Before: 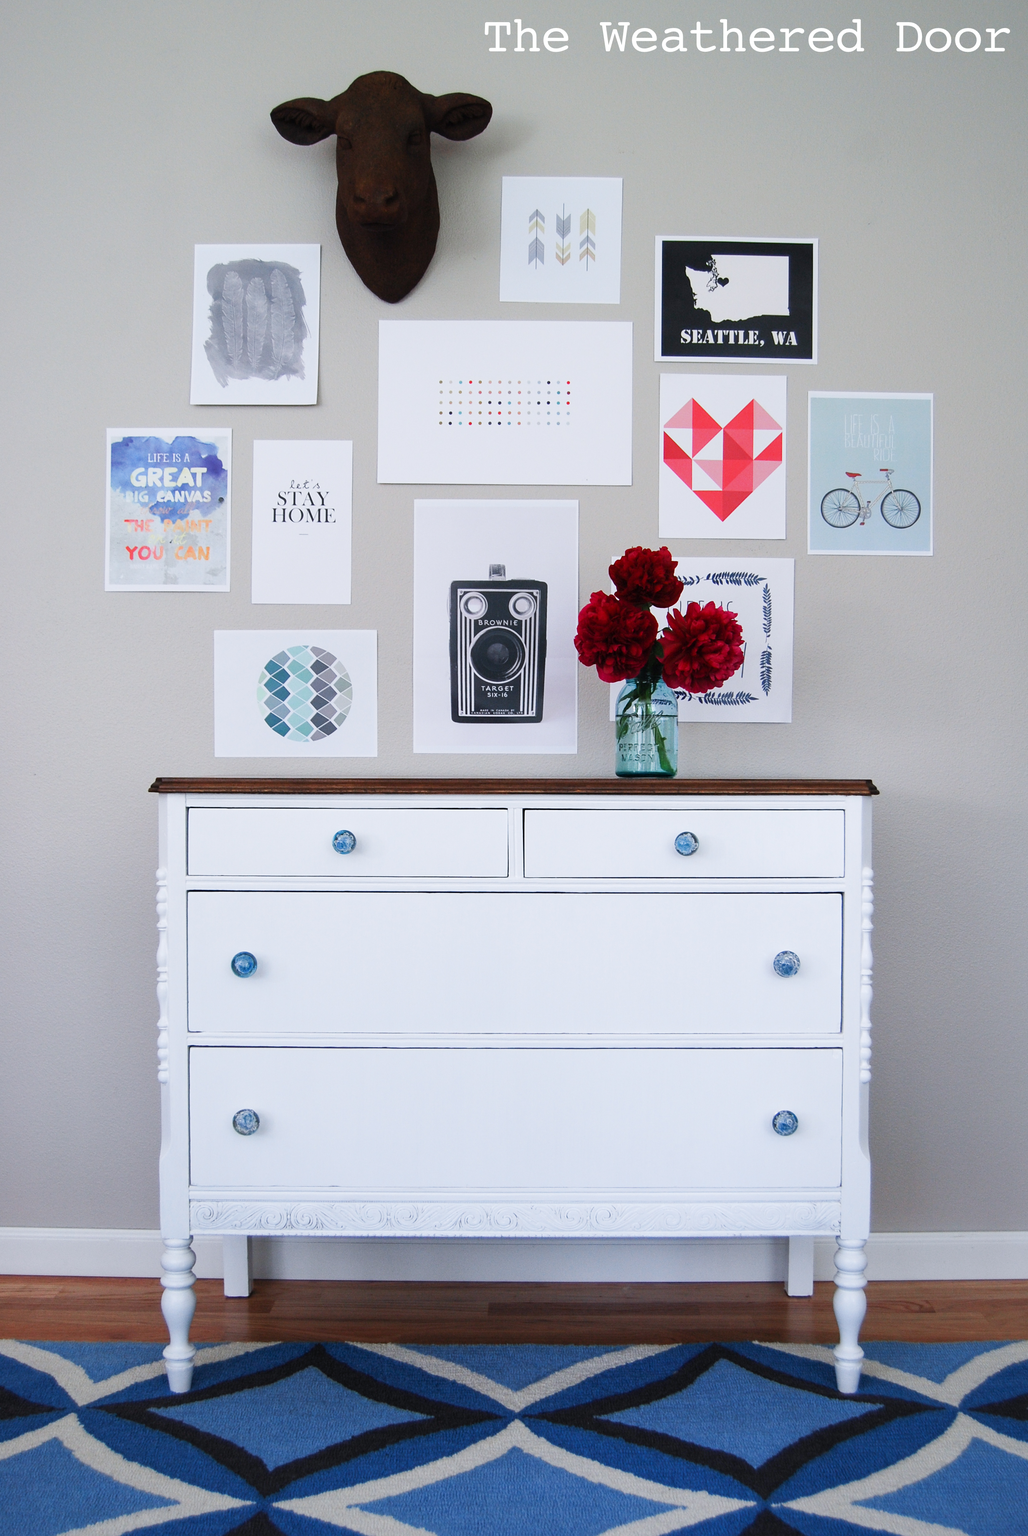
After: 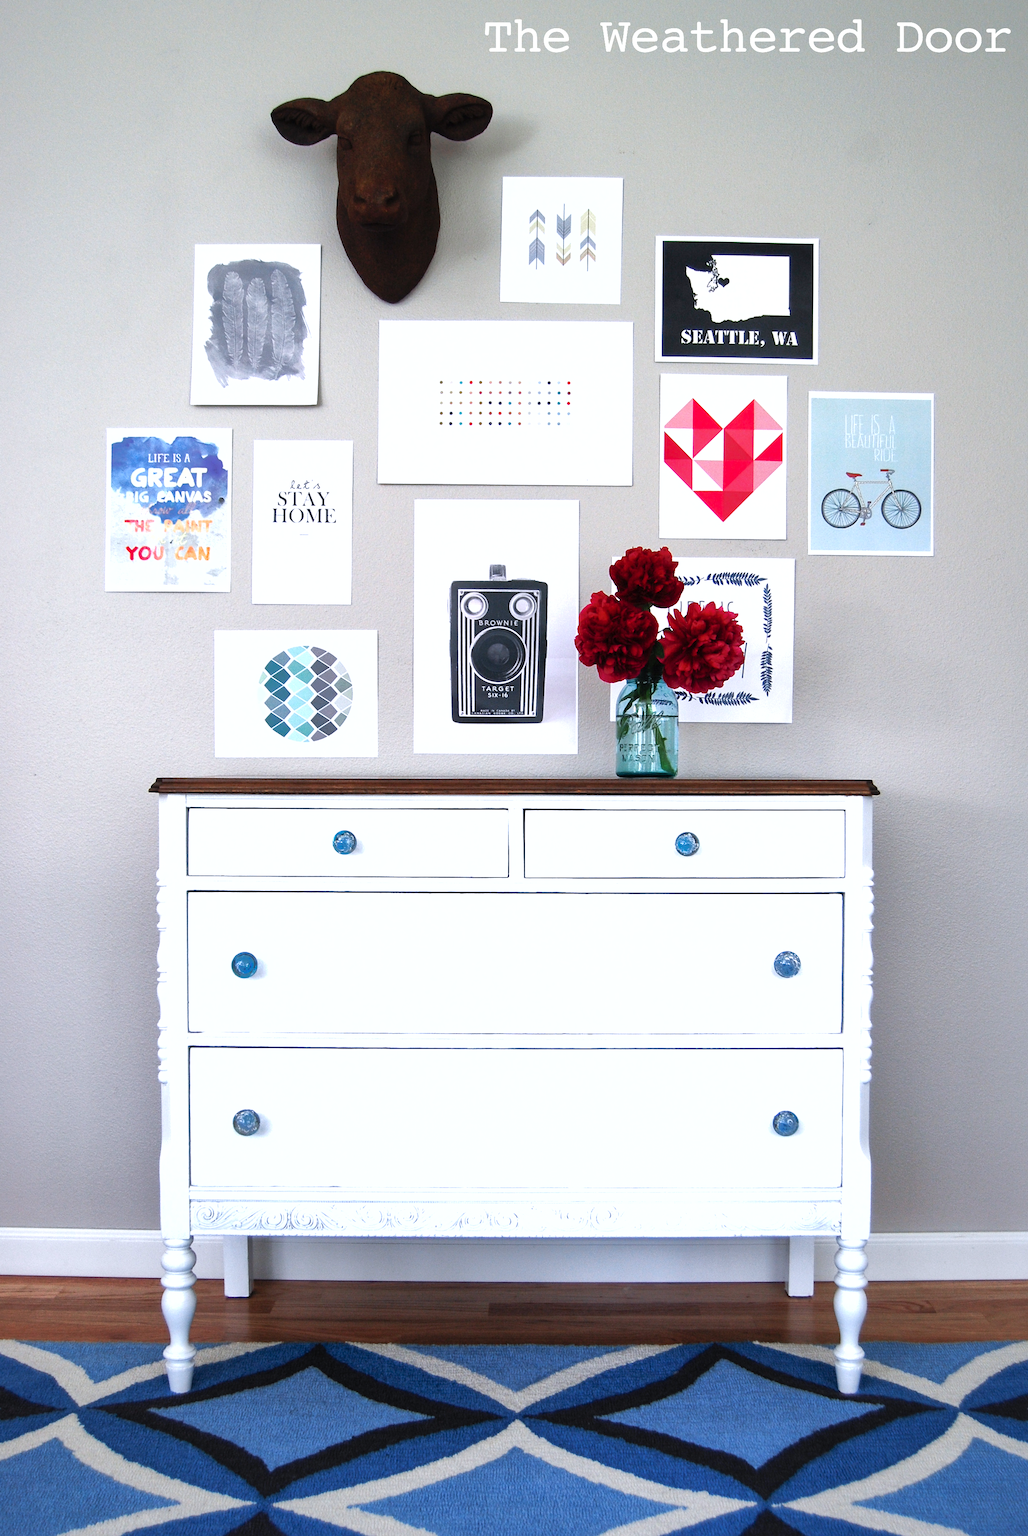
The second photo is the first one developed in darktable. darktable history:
shadows and highlights: on, module defaults
tone equalizer: -8 EV -0.737 EV, -7 EV -0.728 EV, -6 EV -0.566 EV, -5 EV -0.386 EV, -3 EV 0.379 EV, -2 EV 0.6 EV, -1 EV 0.694 EV, +0 EV 0.726 EV, edges refinement/feathering 500, mask exposure compensation -1.57 EV, preserve details no
